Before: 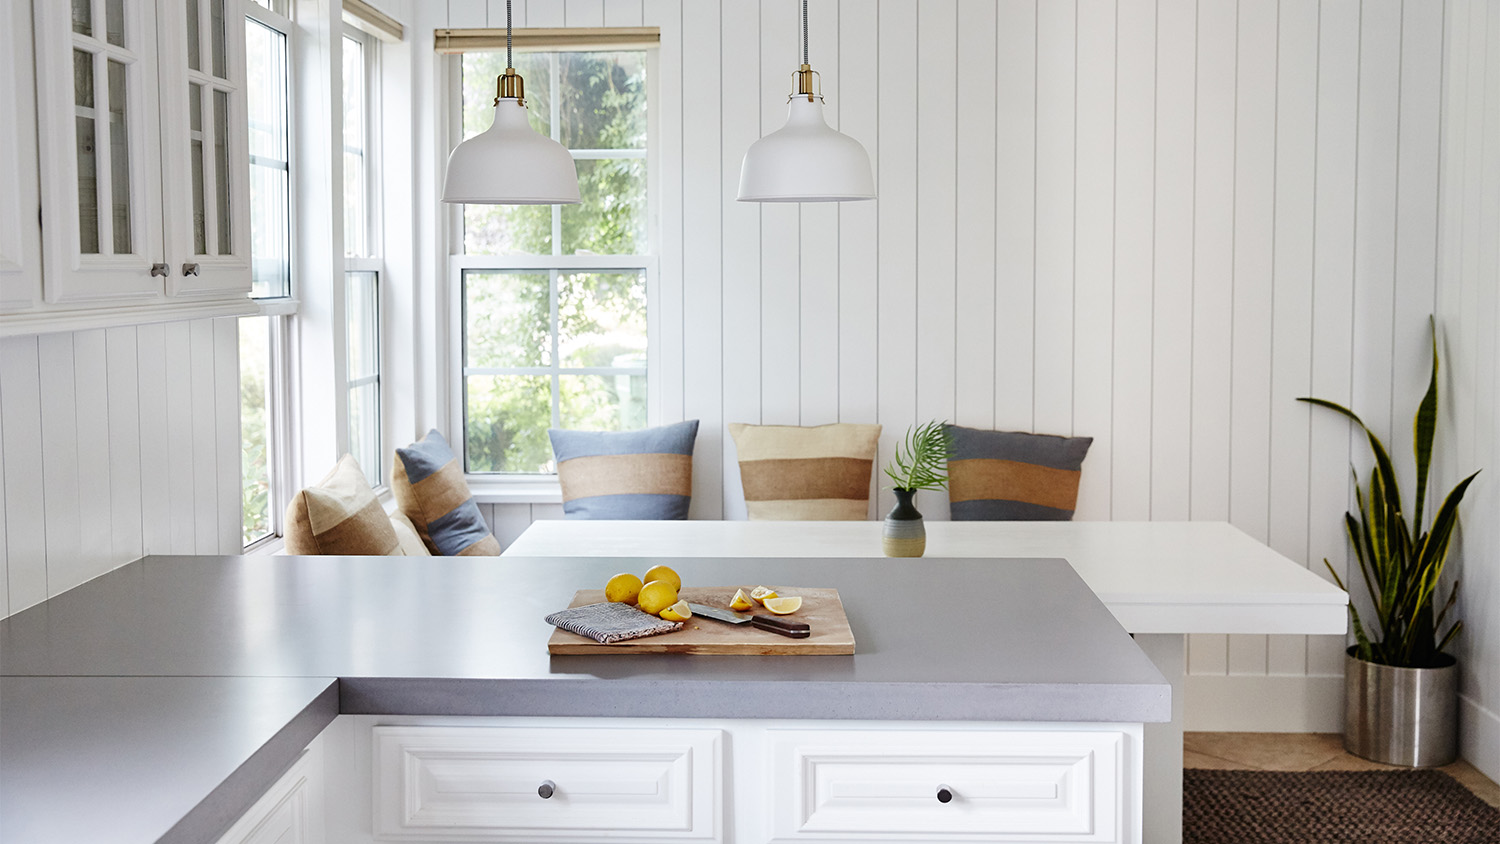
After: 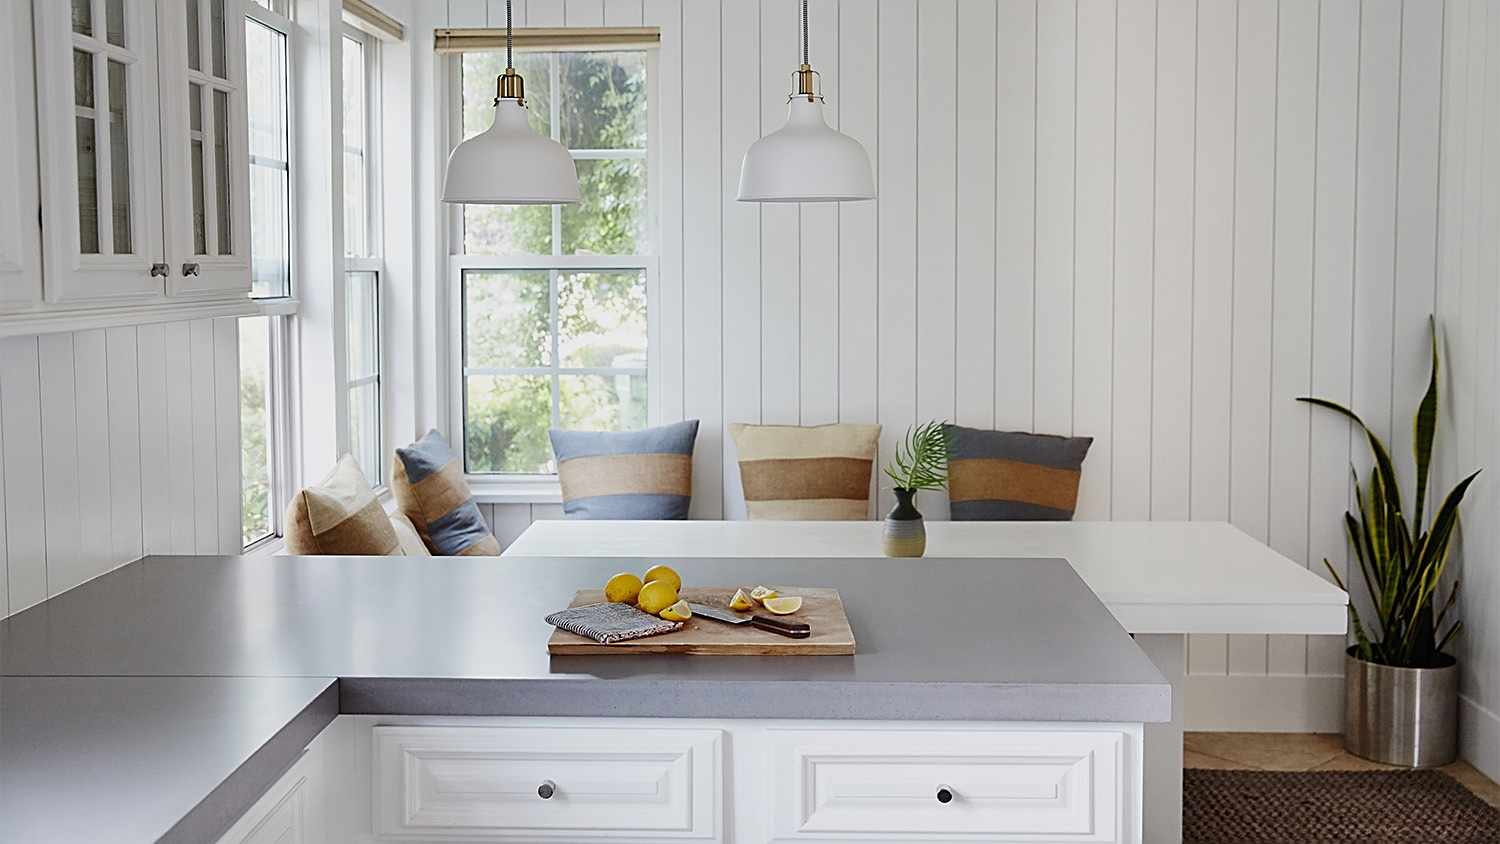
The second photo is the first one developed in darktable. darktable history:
sharpen: on, module defaults
tone equalizer: -8 EV 0.255 EV, -7 EV 0.431 EV, -6 EV 0.411 EV, -5 EV 0.276 EV, -3 EV -0.264 EV, -2 EV -0.395 EV, -1 EV -0.434 EV, +0 EV -0.275 EV
